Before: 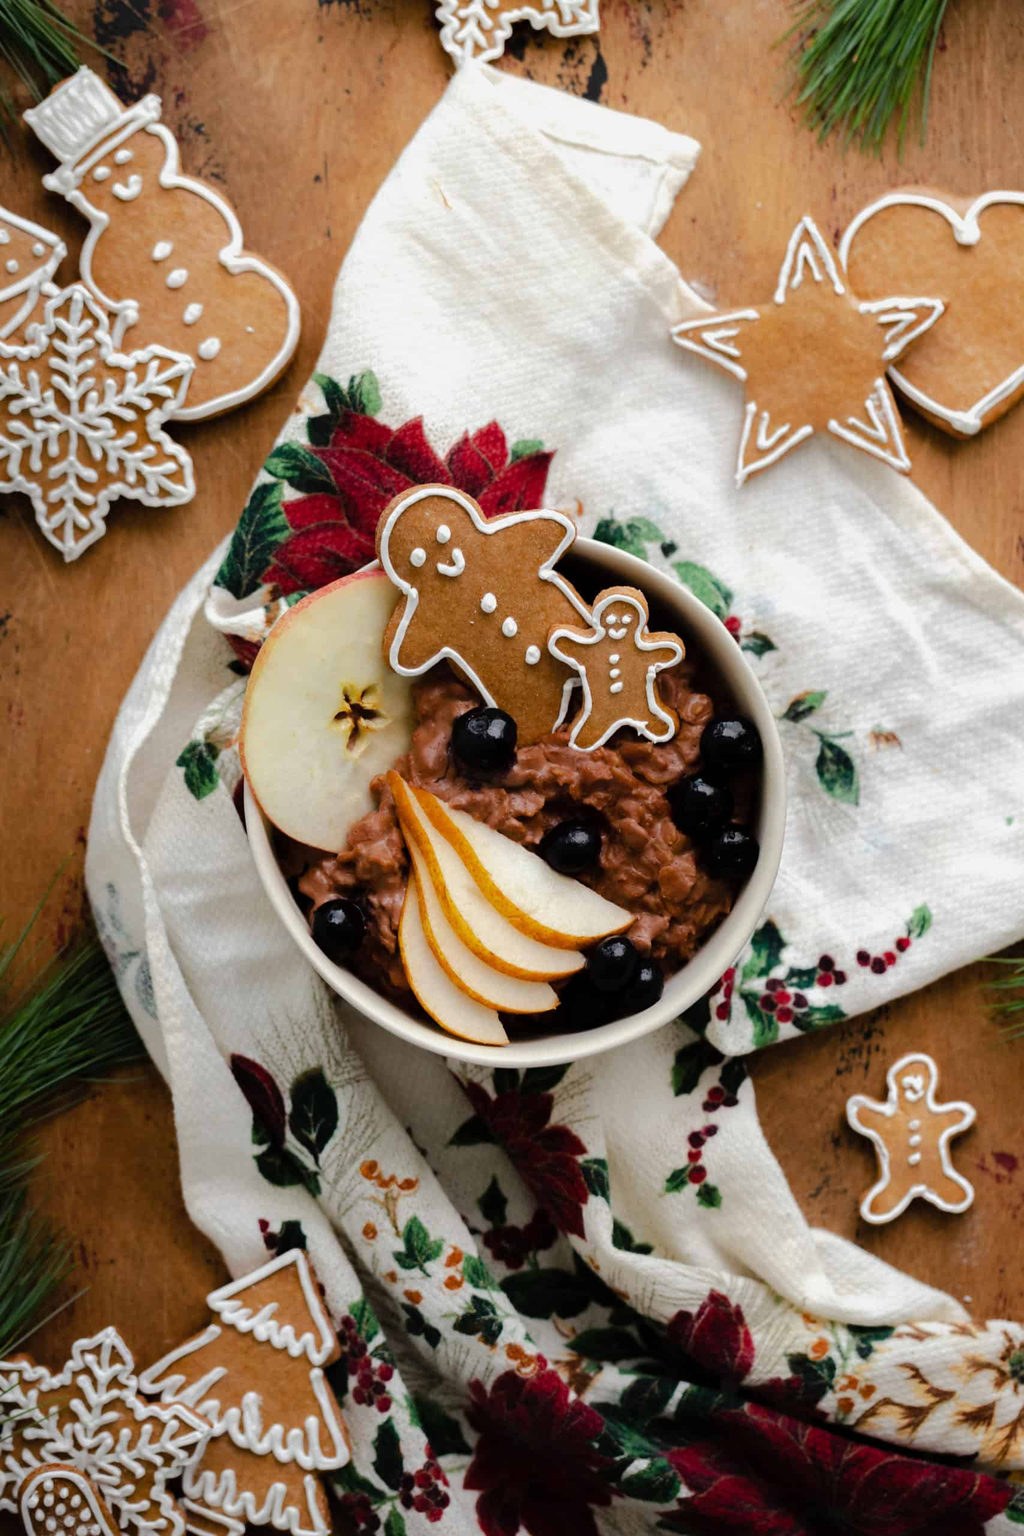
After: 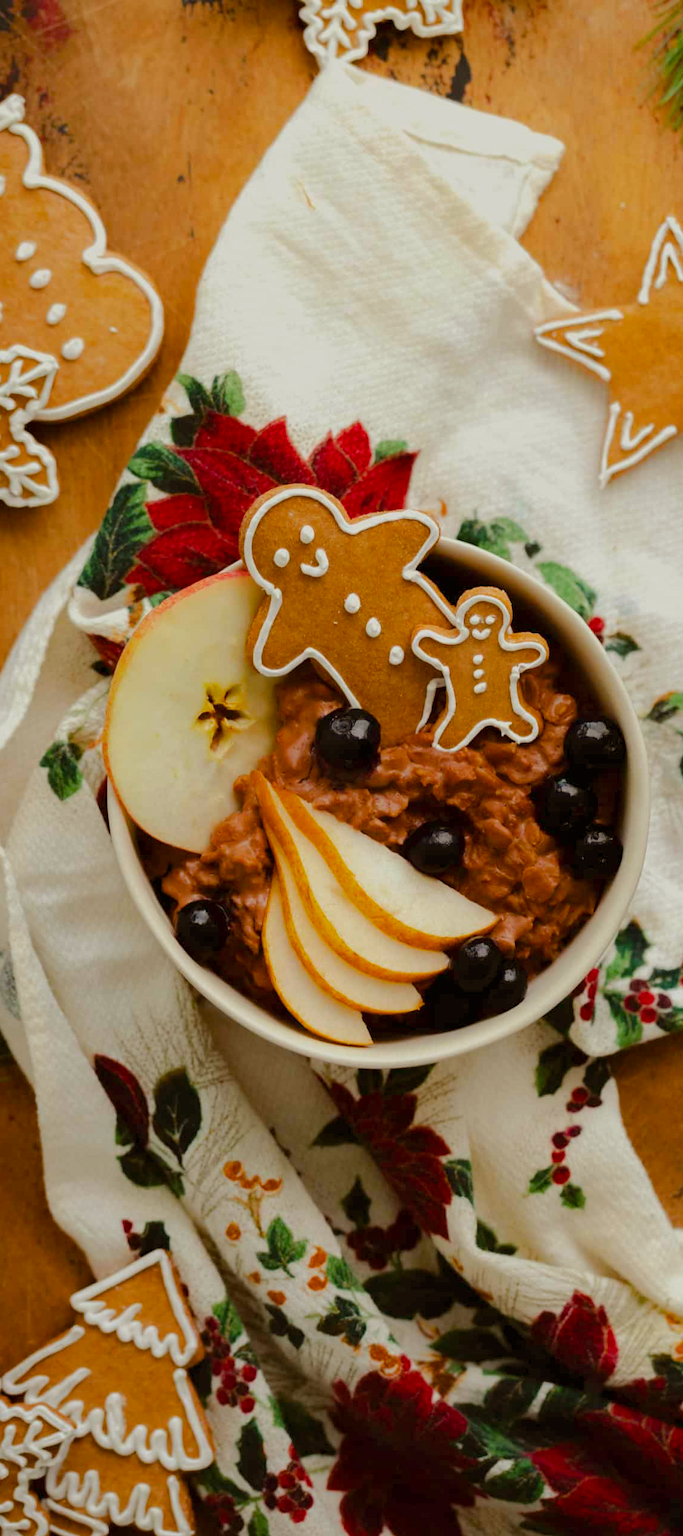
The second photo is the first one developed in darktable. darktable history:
color balance rgb: power › chroma 2.521%, power › hue 68.49°, perceptual saturation grading › global saturation 17.64%, contrast -19.405%
crop and rotate: left 13.381%, right 19.92%
